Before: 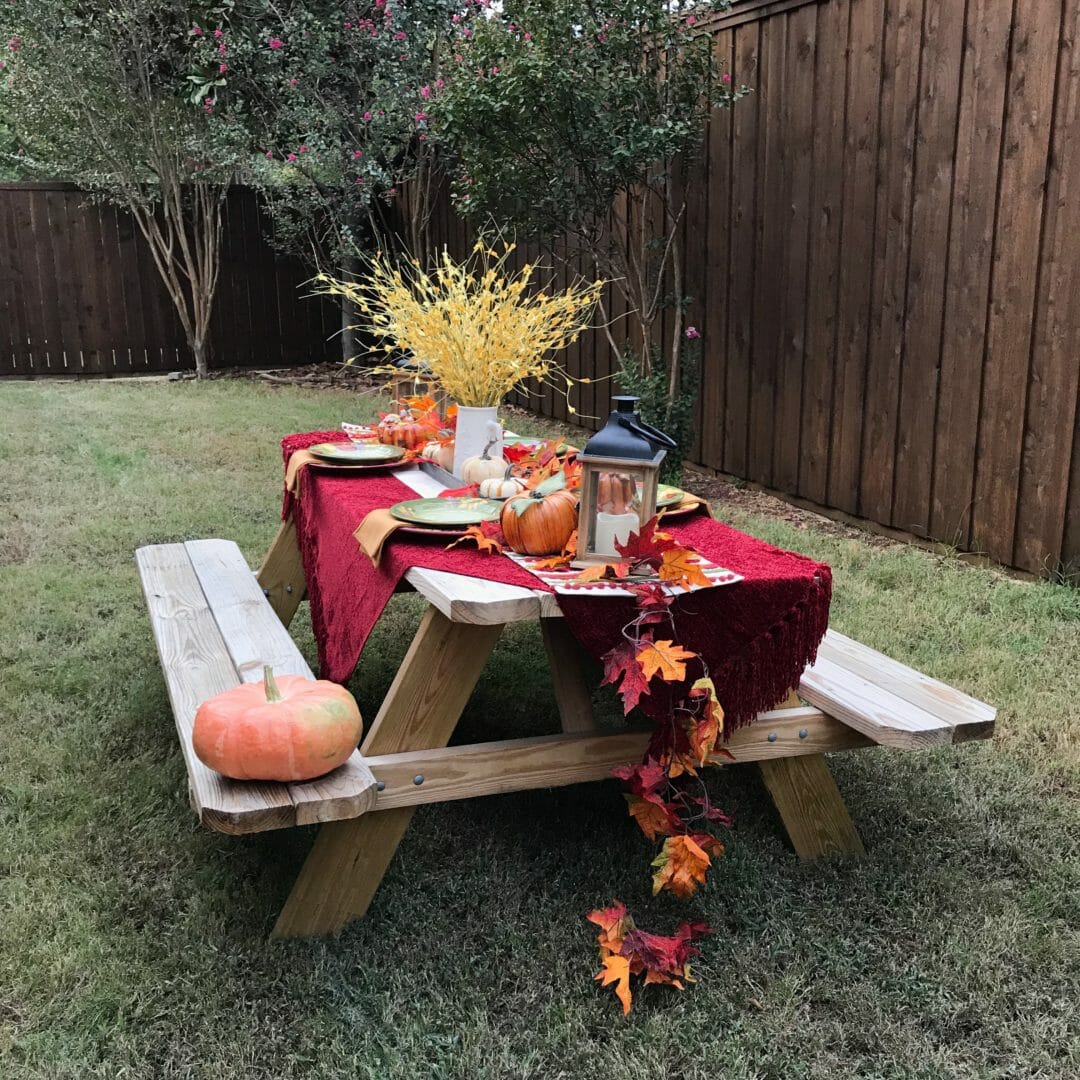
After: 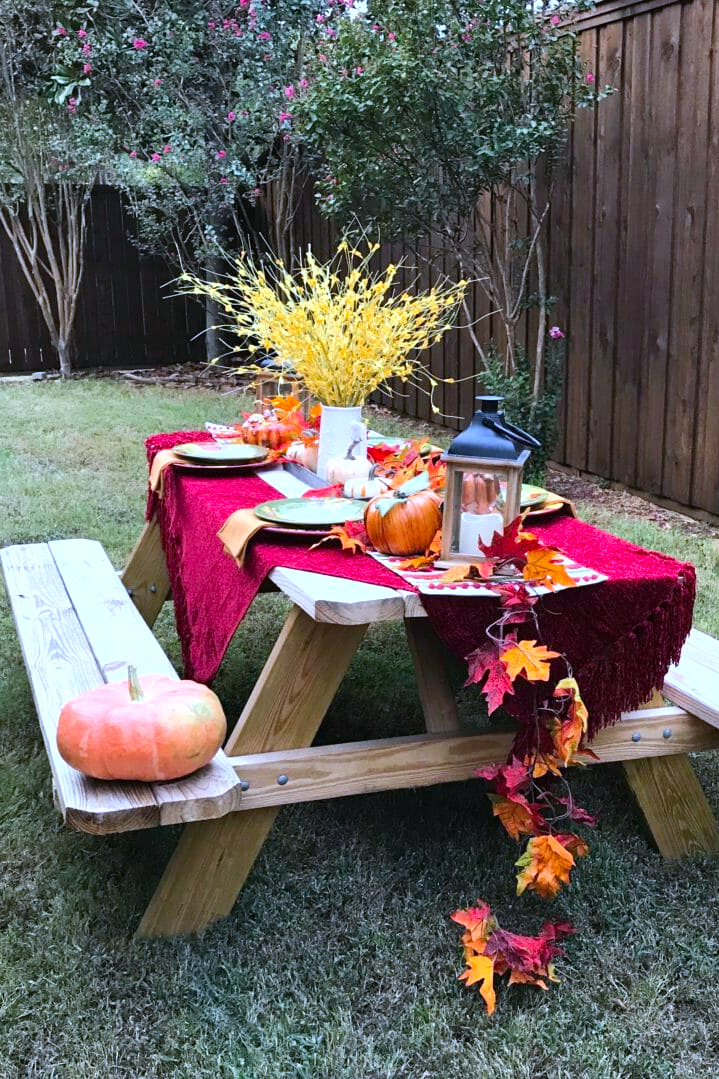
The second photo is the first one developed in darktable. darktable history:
exposure: black level correction 0, exposure 0.5 EV, compensate exposure bias true, compensate highlight preservation false
color balance rgb: perceptual saturation grading › global saturation 20%, global vibrance 20%
tone equalizer: on, module defaults
crop and rotate: left 12.648%, right 20.685%
white balance: red 0.948, green 1.02, blue 1.176
shadows and highlights: low approximation 0.01, soften with gaussian
